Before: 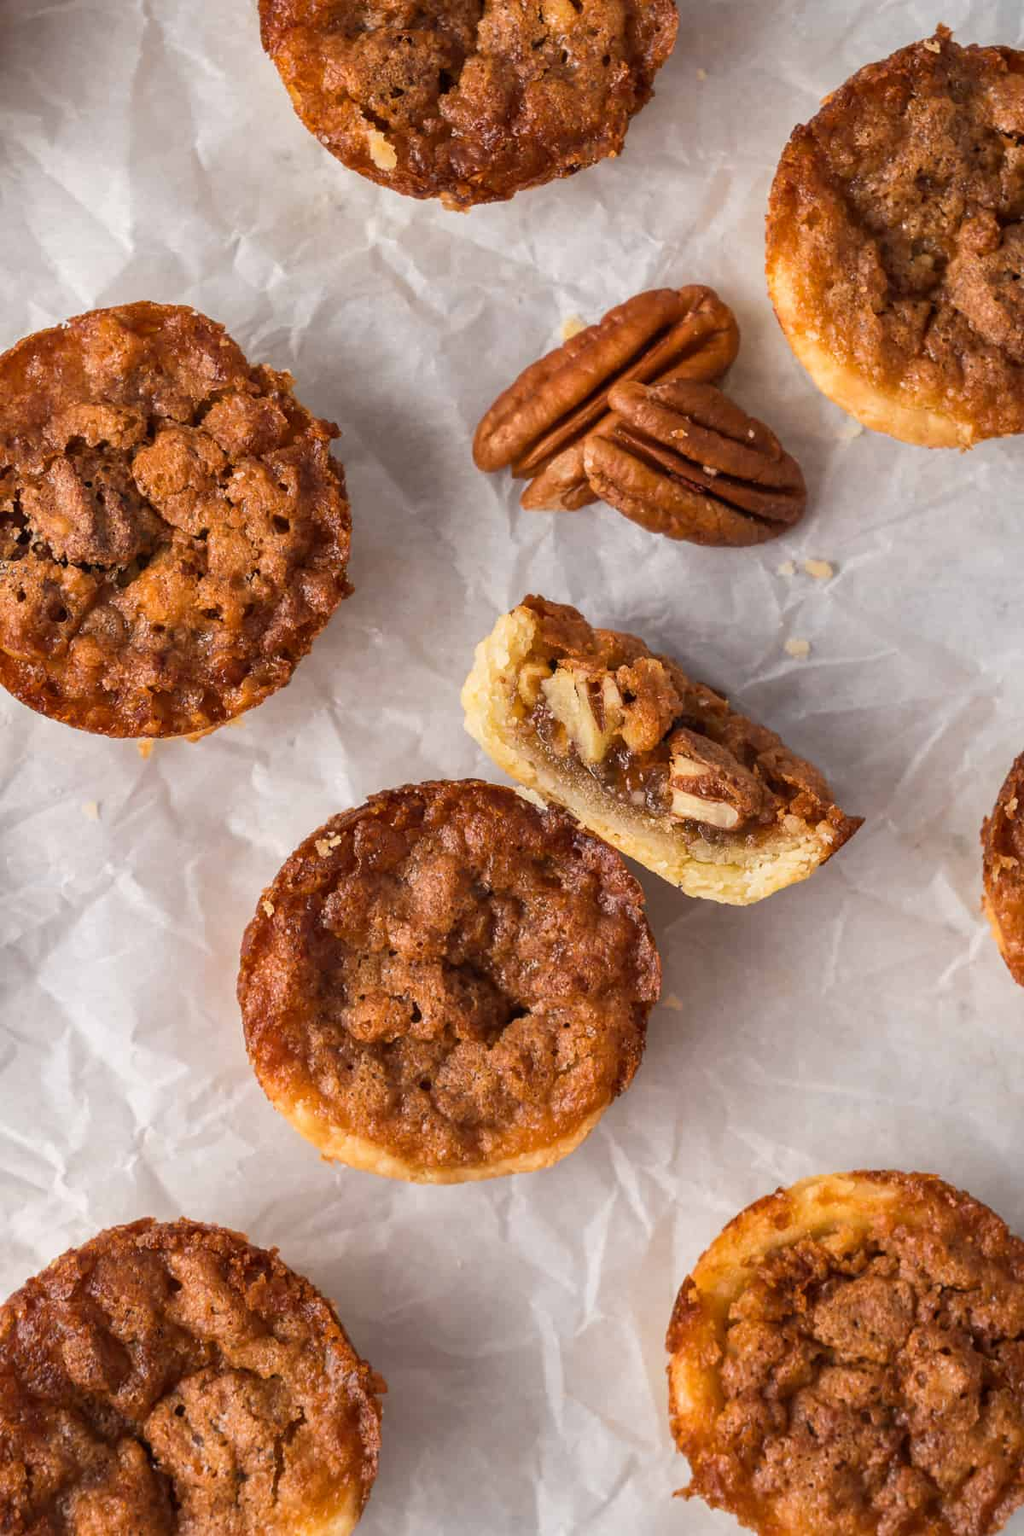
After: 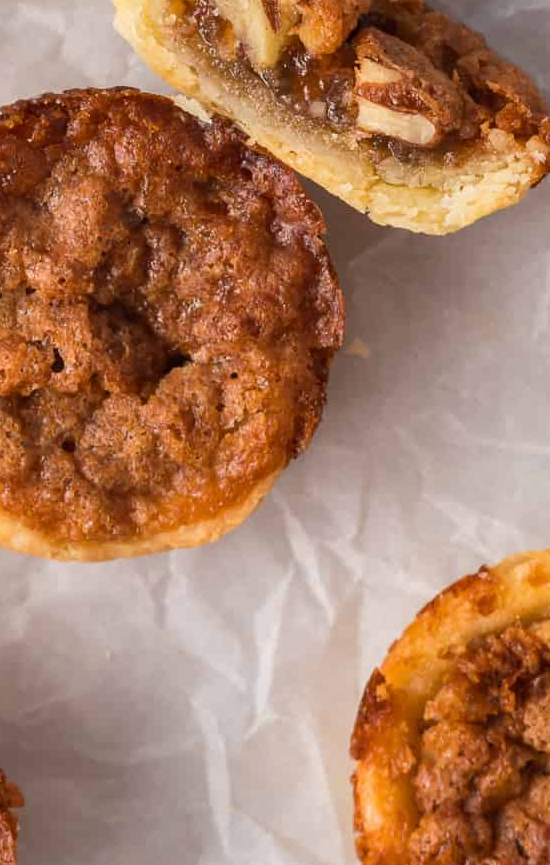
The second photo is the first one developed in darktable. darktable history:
crop: left 35.875%, top 45.905%, right 18.227%, bottom 5.985%
